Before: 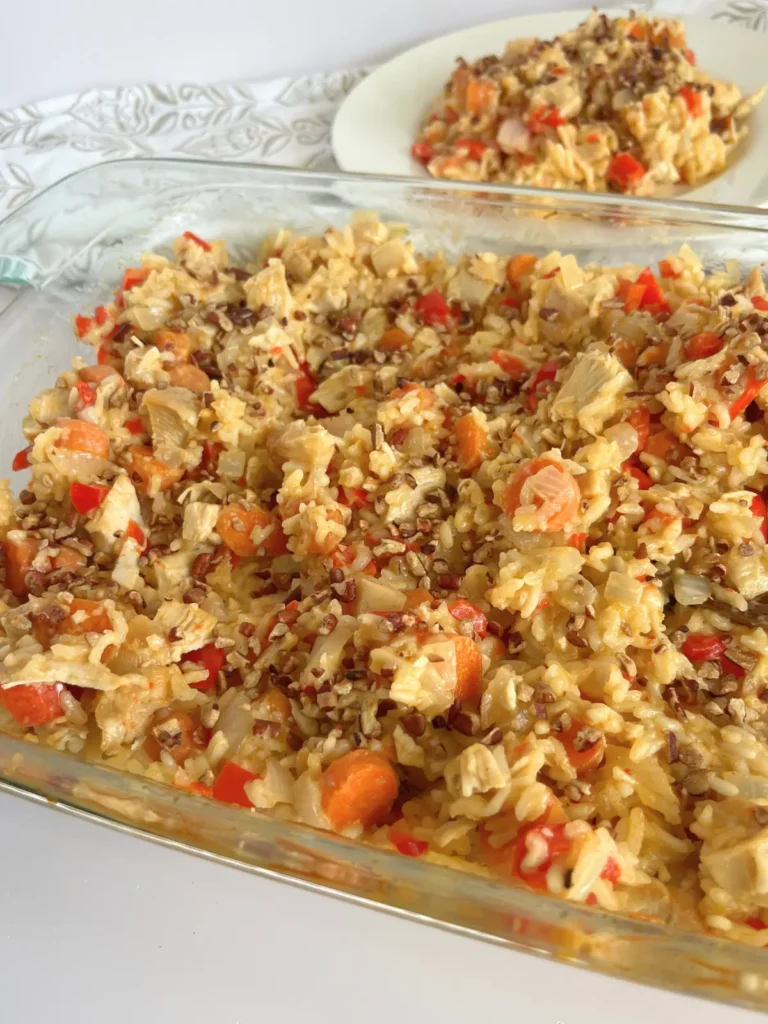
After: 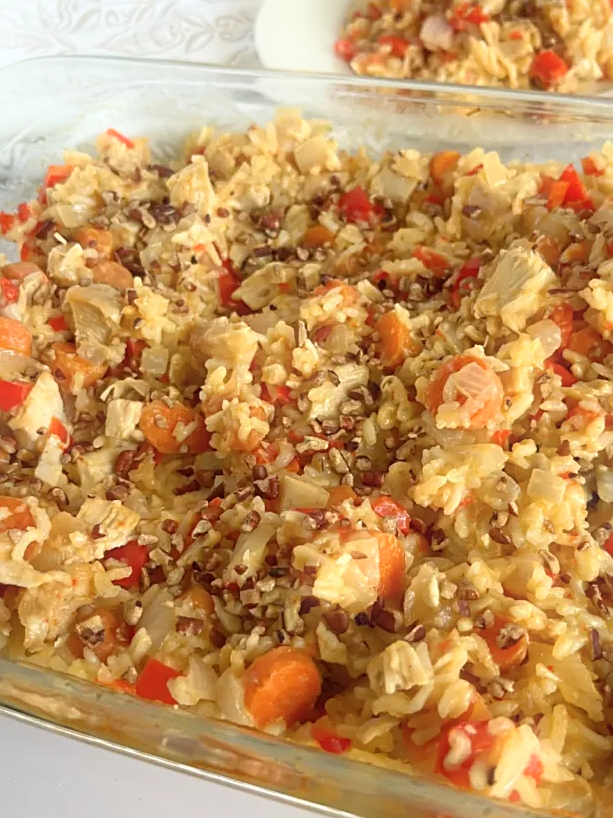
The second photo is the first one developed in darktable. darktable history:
sharpen: on, module defaults
crop and rotate: left 10.071%, top 10.071%, right 10.02%, bottom 10.02%
bloom: size 5%, threshold 95%, strength 15%
